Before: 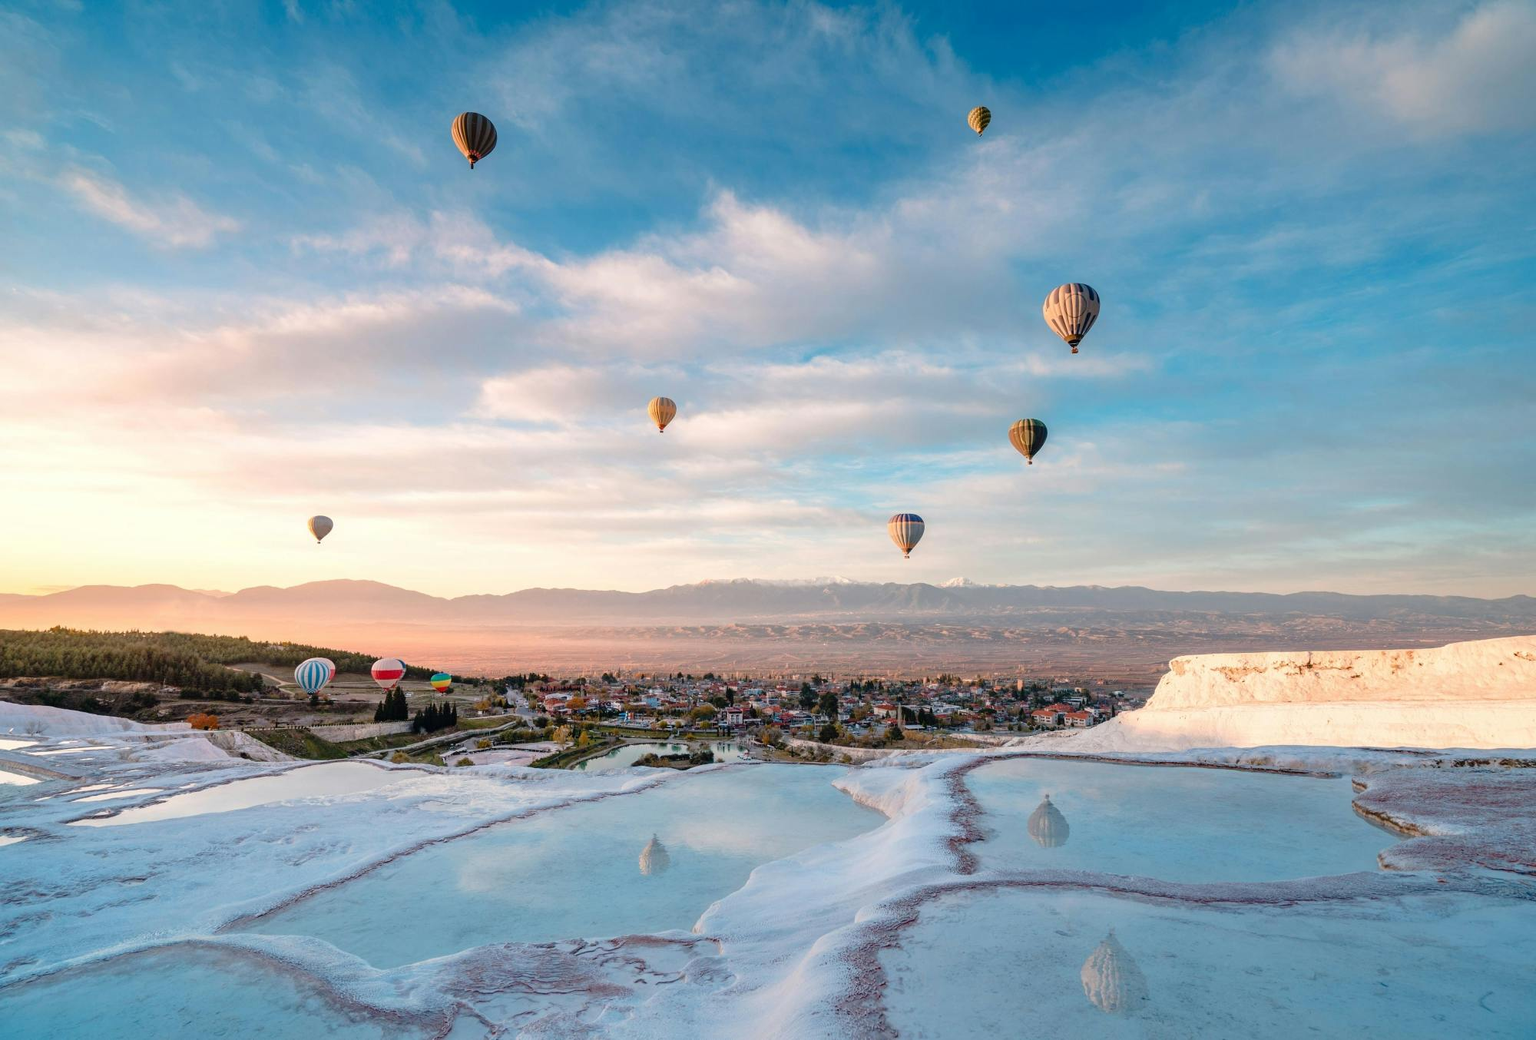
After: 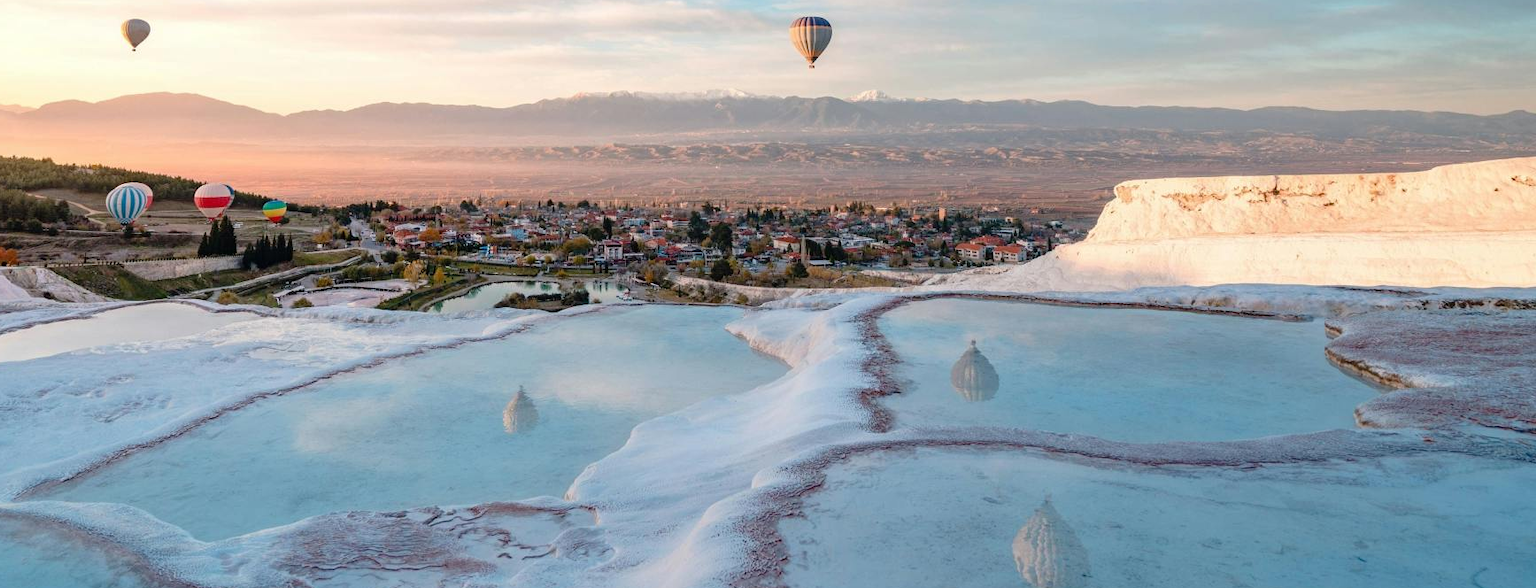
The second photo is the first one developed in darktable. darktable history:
crop and rotate: left 13.241%, top 48.06%, bottom 2.823%
